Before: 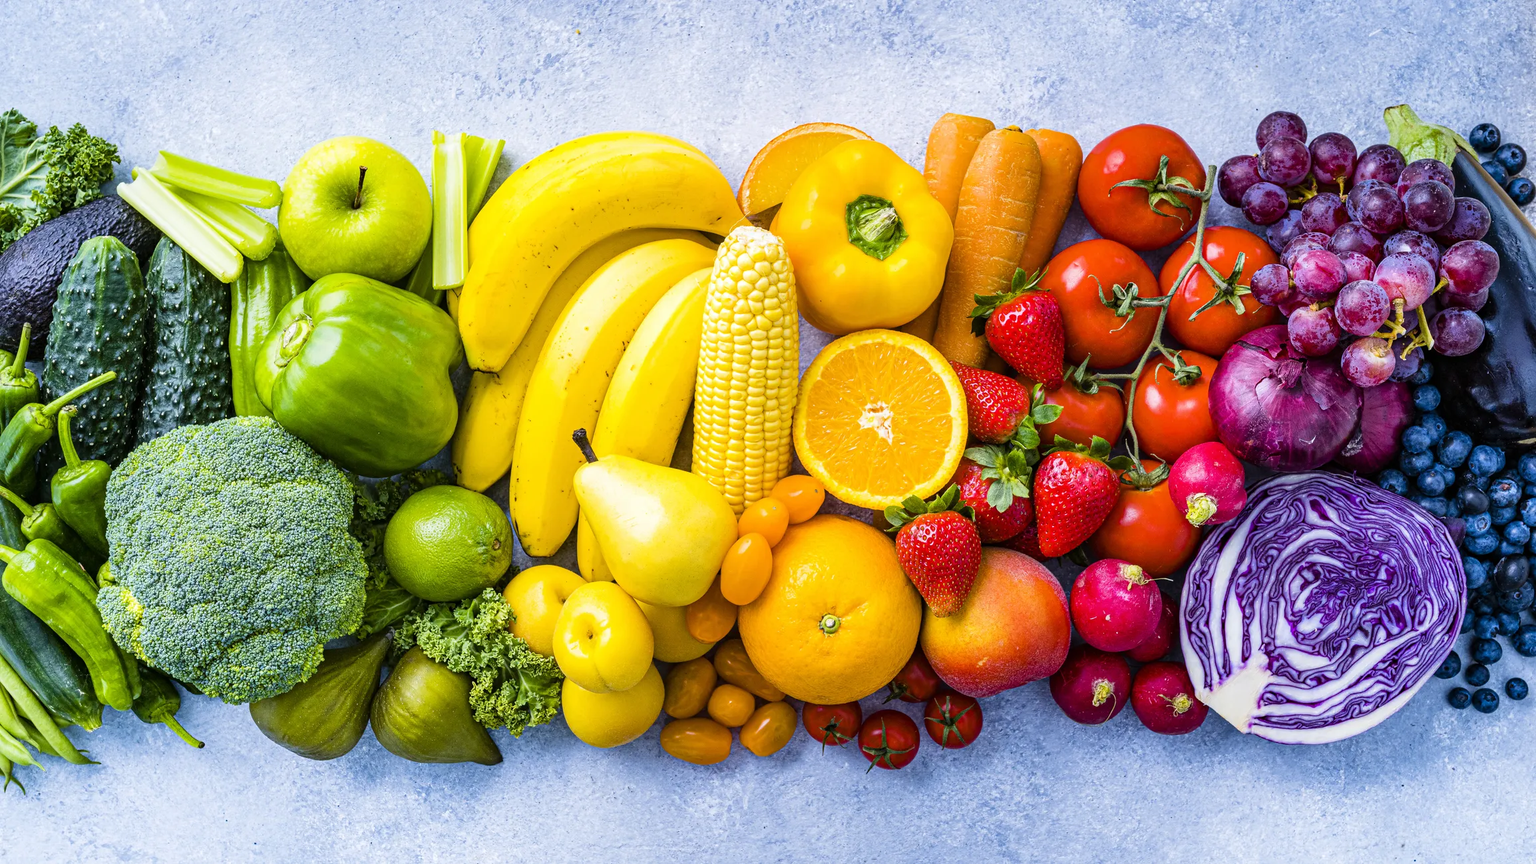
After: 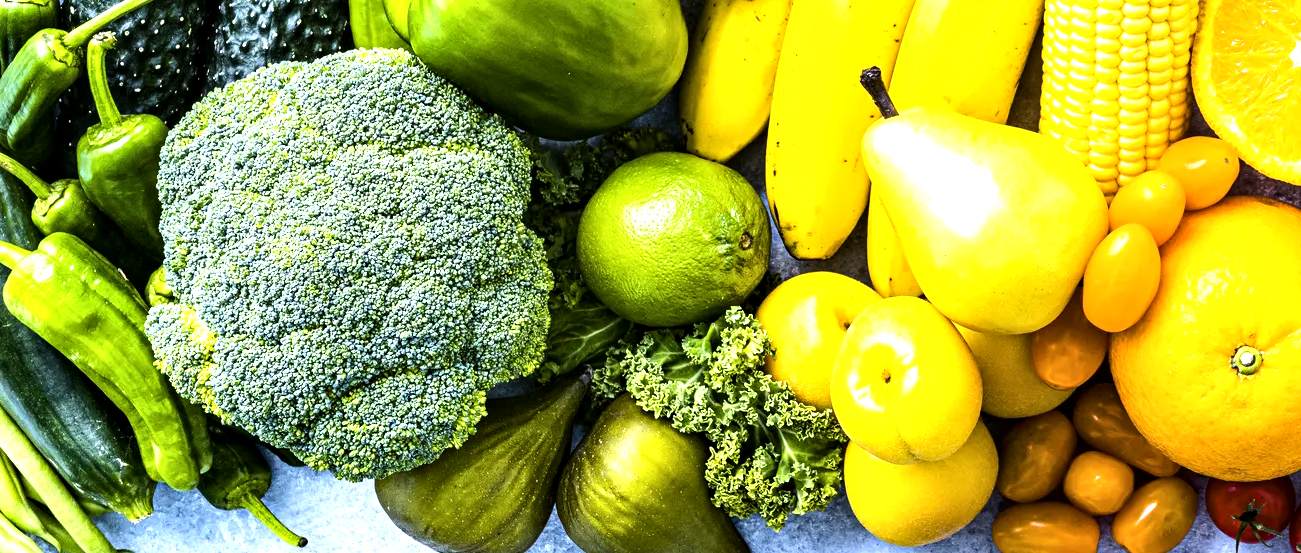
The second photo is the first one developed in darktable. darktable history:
contrast equalizer: y [[0.509, 0.517, 0.523, 0.523, 0.517, 0.509], [0.5 ×6], [0.5 ×6], [0 ×6], [0 ×6]]
crop: top 44.483%, right 43.593%, bottom 12.892%
tone equalizer: -8 EV -1.08 EV, -7 EV -1.01 EV, -6 EV -0.867 EV, -5 EV -0.578 EV, -3 EV 0.578 EV, -2 EV 0.867 EV, -1 EV 1.01 EV, +0 EV 1.08 EV, edges refinement/feathering 500, mask exposure compensation -1.57 EV, preserve details no
